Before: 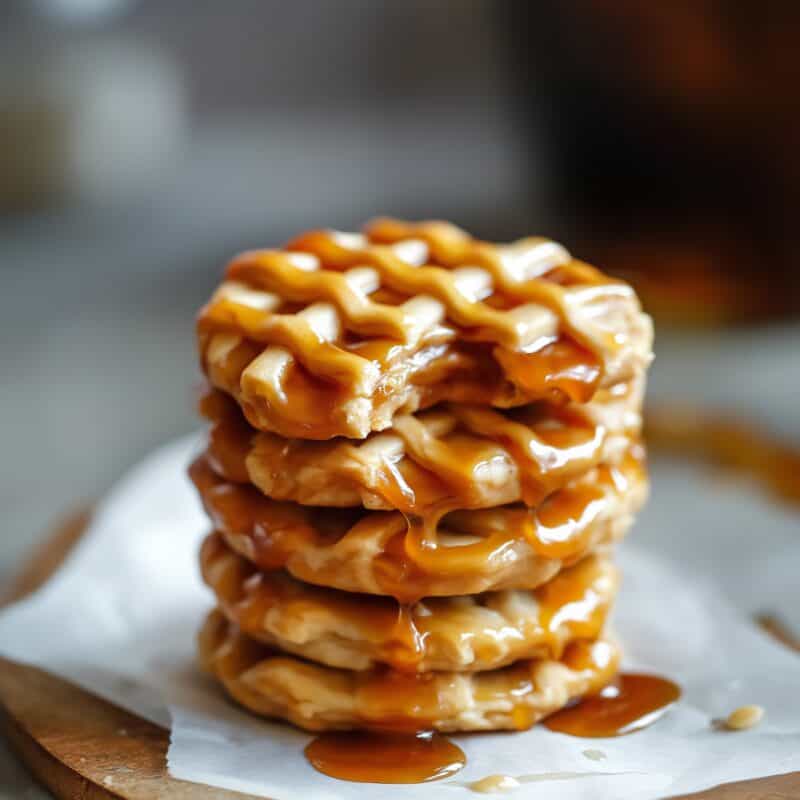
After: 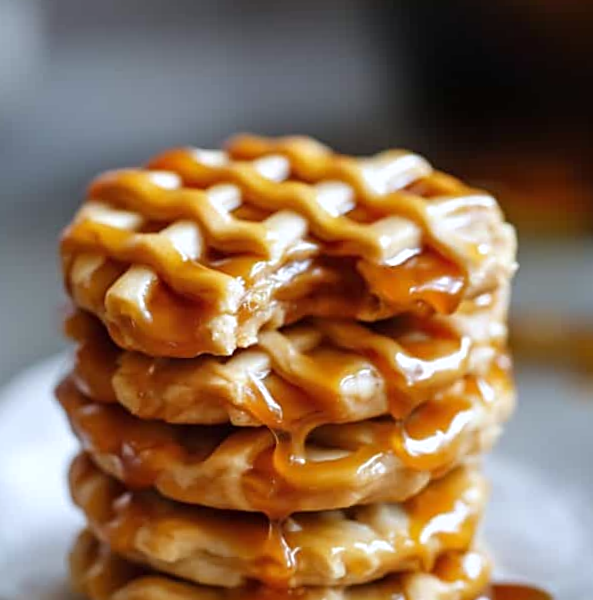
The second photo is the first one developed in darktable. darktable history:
sharpen: on, module defaults
crop: left 16.768%, top 8.653%, right 8.362%, bottom 12.485%
white balance: red 0.984, blue 1.059
tone equalizer: on, module defaults
lowpass: radius 0.5, unbound 0
rotate and perspective: rotation -1.42°, crop left 0.016, crop right 0.984, crop top 0.035, crop bottom 0.965
